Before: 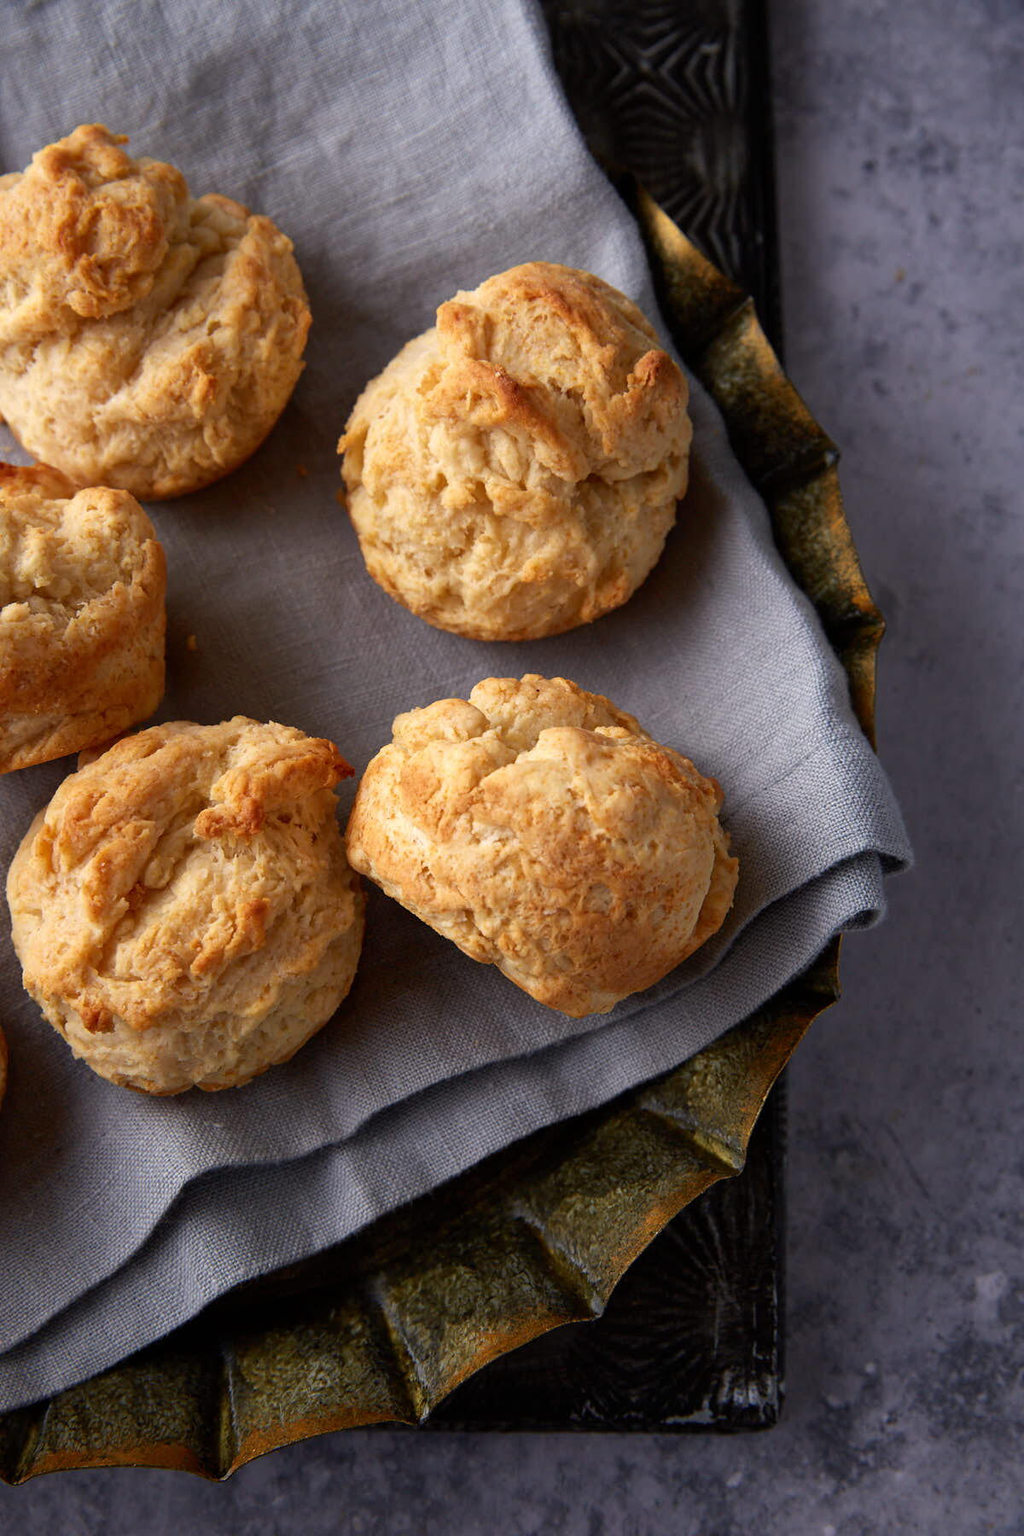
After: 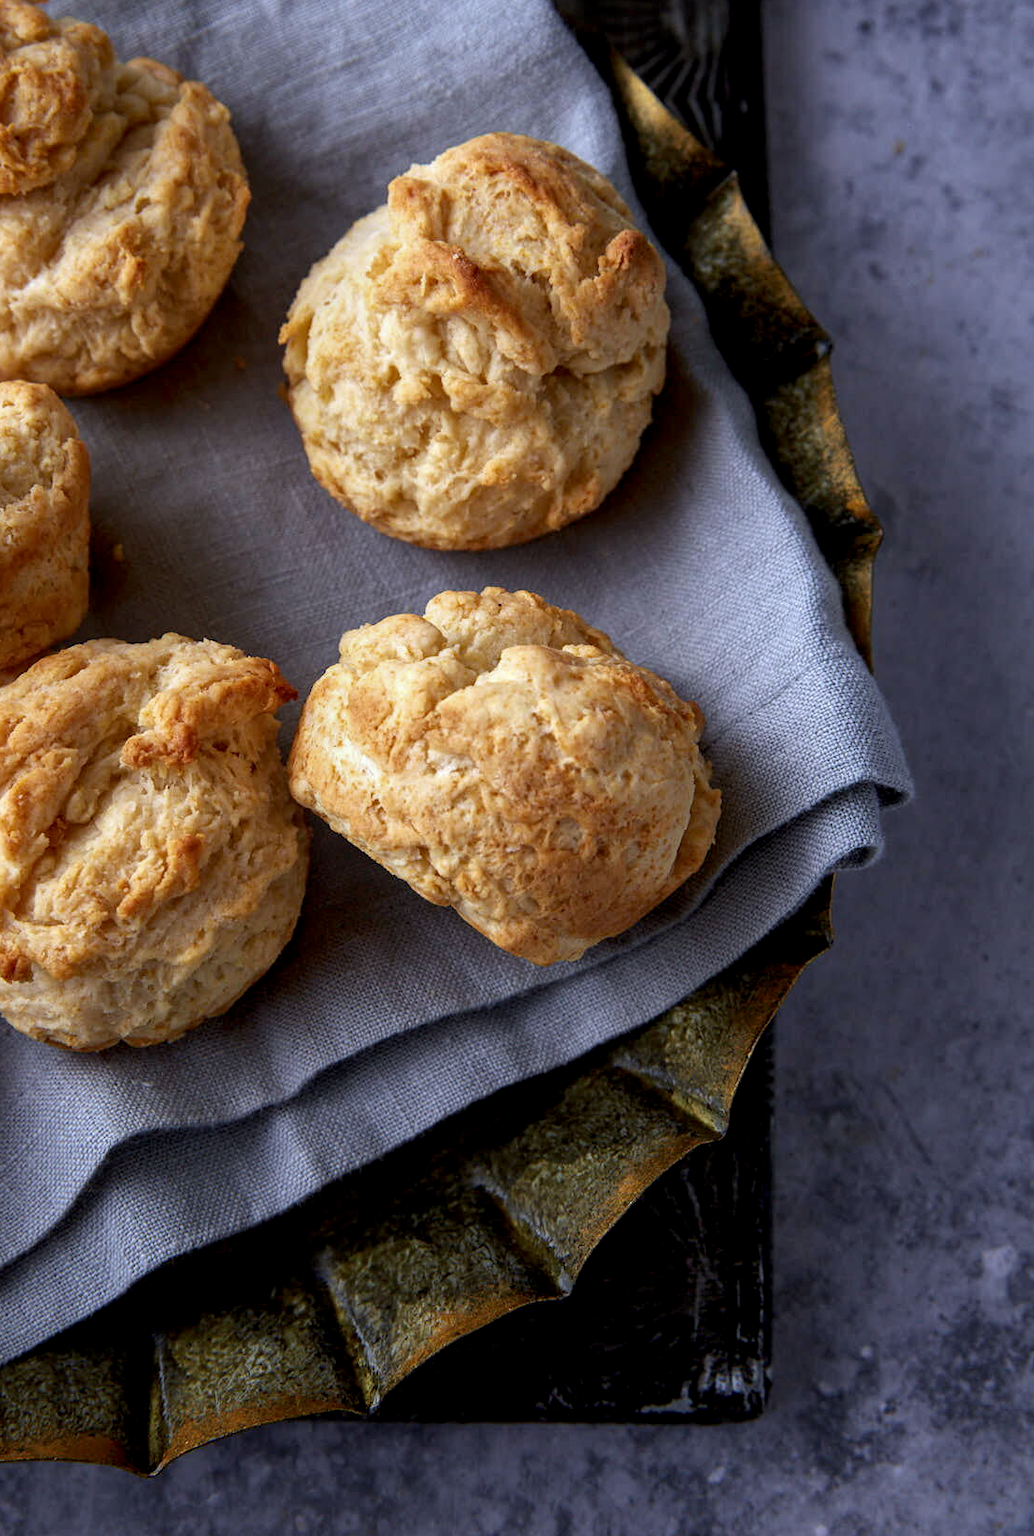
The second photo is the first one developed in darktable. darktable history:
white balance: red 0.931, blue 1.11
crop and rotate: left 8.262%, top 9.226%
local contrast: detail 130%
